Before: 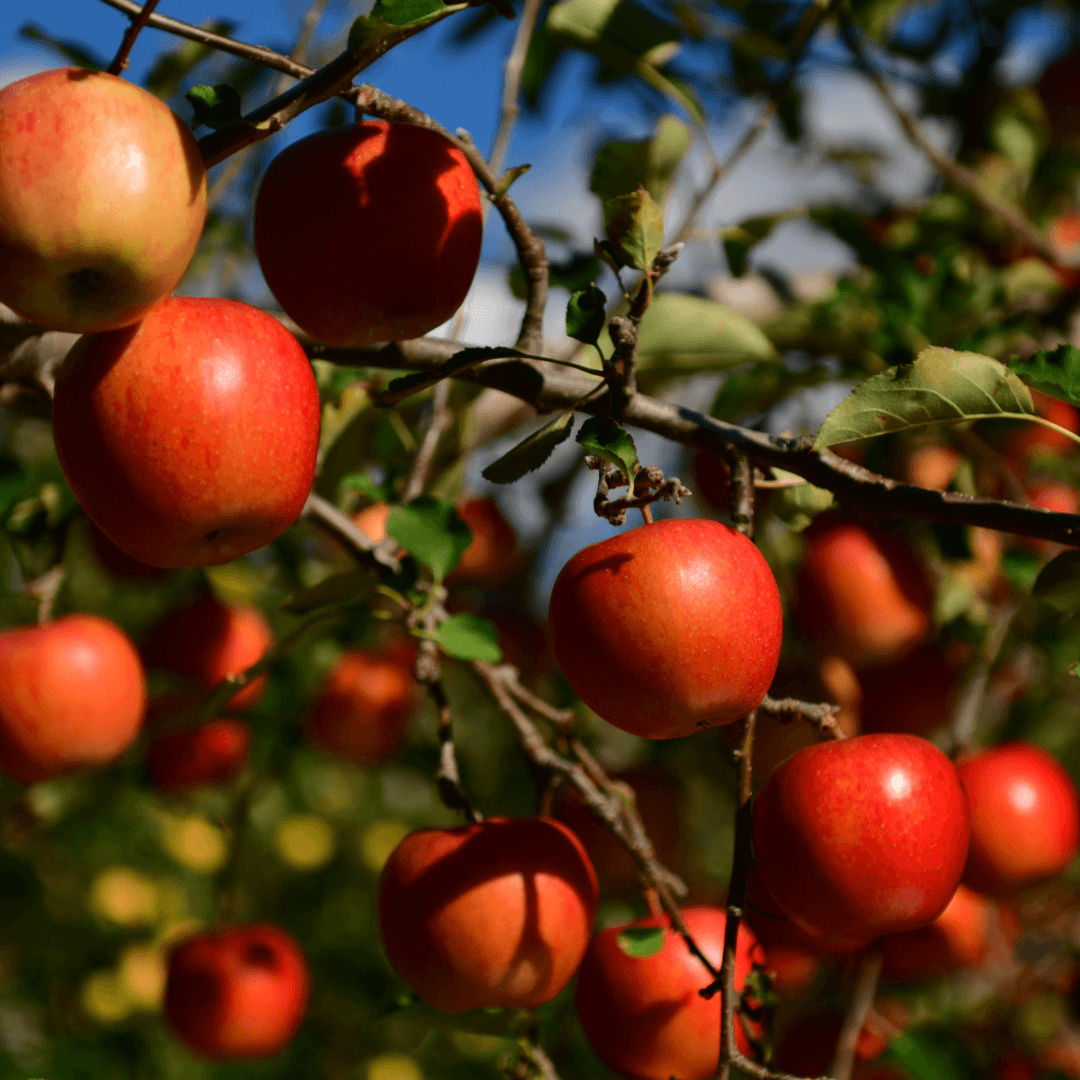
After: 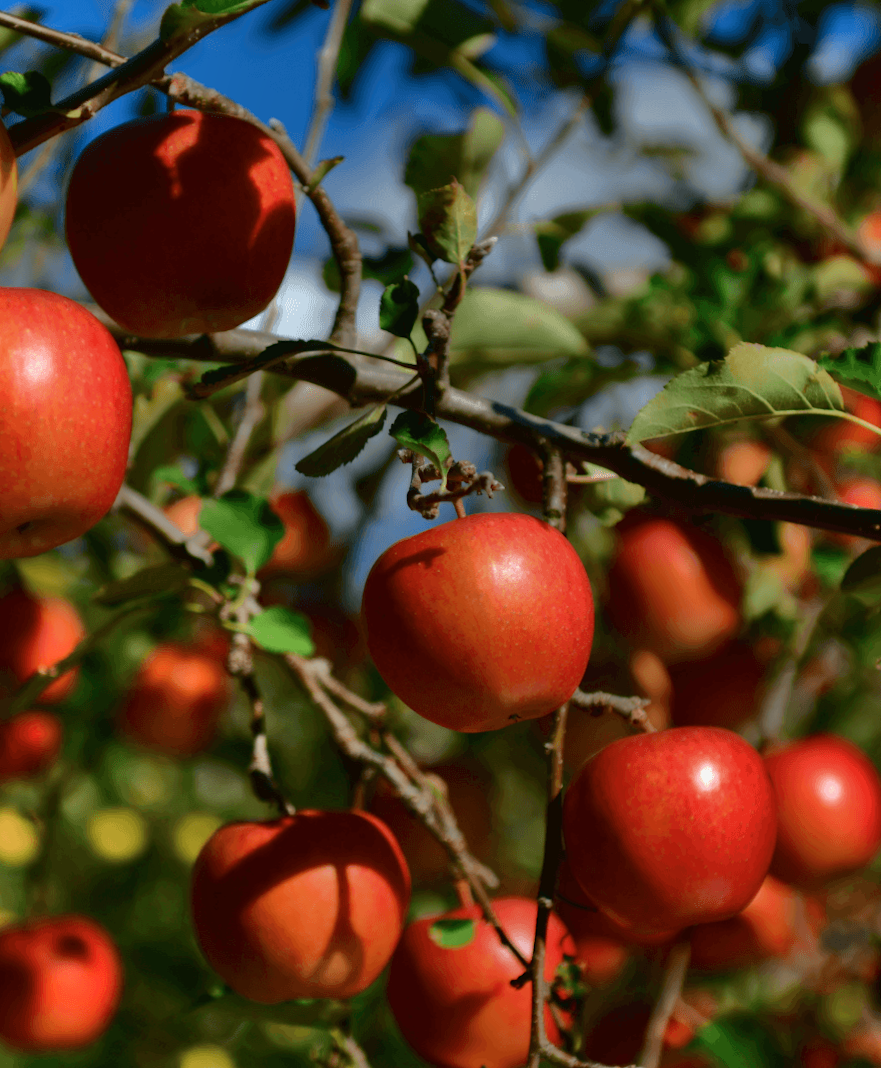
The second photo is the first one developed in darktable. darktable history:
color calibration: illuminant Planckian (black body), x 0.368, y 0.361, temperature 4275.92 K
crop: left 17.582%, bottom 0.031%
tone equalizer: -7 EV -0.63 EV, -6 EV 1 EV, -5 EV -0.45 EV, -4 EV 0.43 EV, -3 EV 0.41 EV, -2 EV 0.15 EV, -1 EV -0.15 EV, +0 EV -0.39 EV, smoothing diameter 25%, edges refinement/feathering 10, preserve details guided filter
rotate and perspective: rotation 0.174°, lens shift (vertical) 0.013, lens shift (horizontal) 0.019, shear 0.001, automatic cropping original format, crop left 0.007, crop right 0.991, crop top 0.016, crop bottom 0.997
